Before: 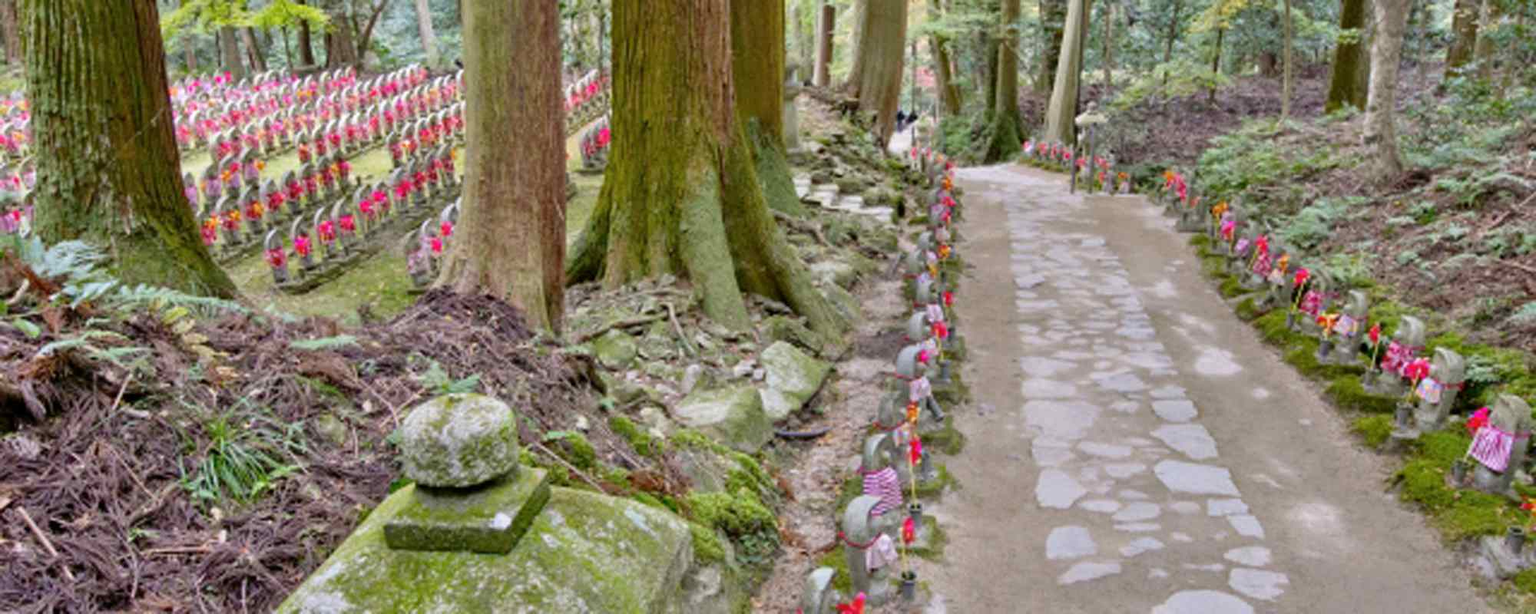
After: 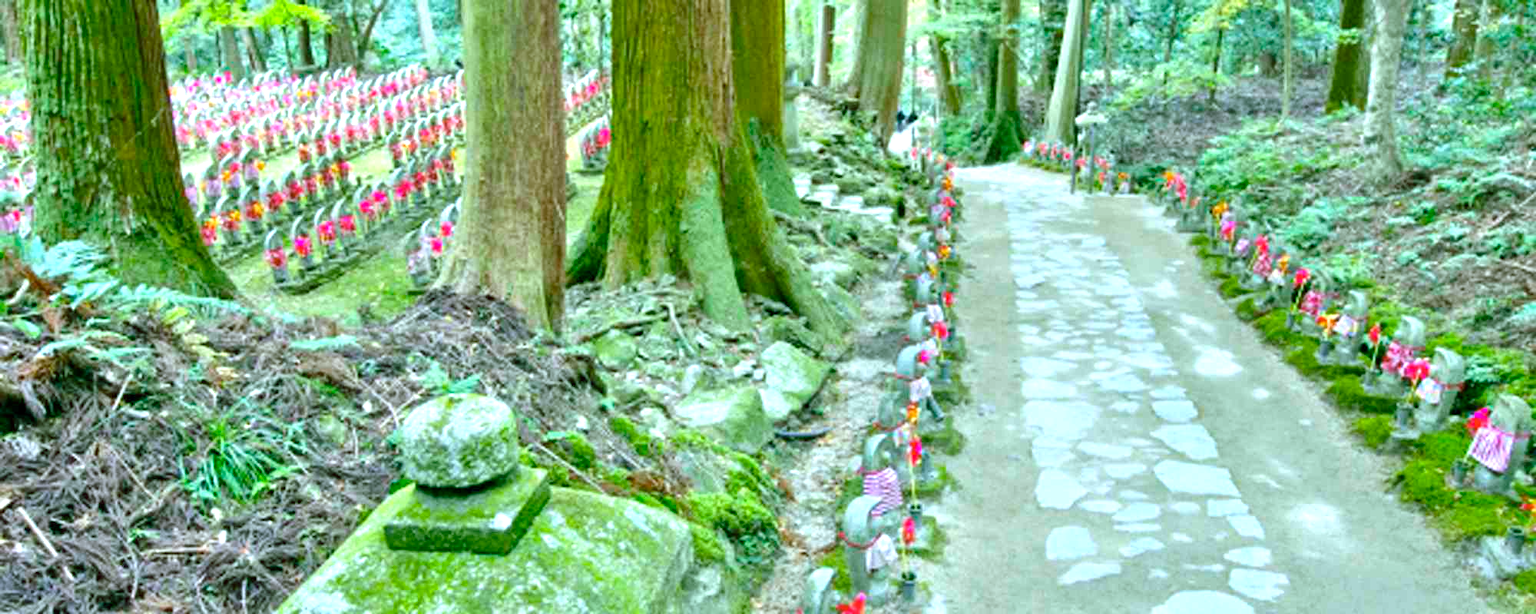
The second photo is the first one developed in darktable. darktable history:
color balance rgb: shadows lift › chroma 11.71%, shadows lift › hue 133.46°, power › chroma 2.15%, power › hue 166.83°, highlights gain › chroma 4%, highlights gain › hue 200.2°, perceptual saturation grading › global saturation 18.05%
exposure: exposure 0.95 EV, compensate highlight preservation false
